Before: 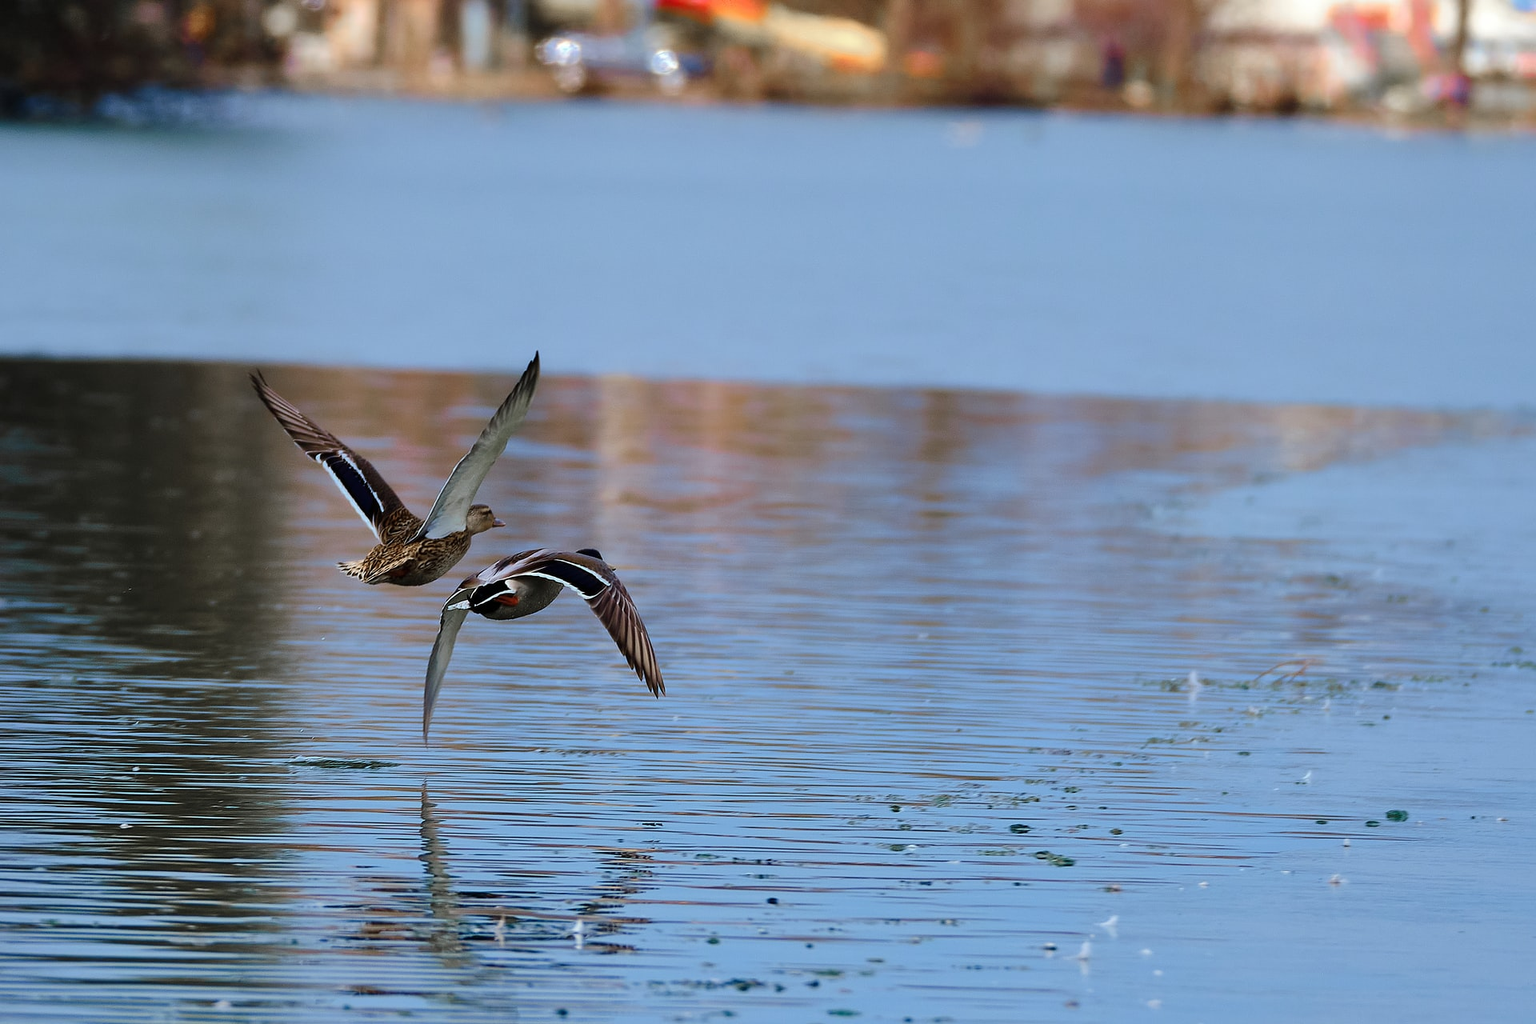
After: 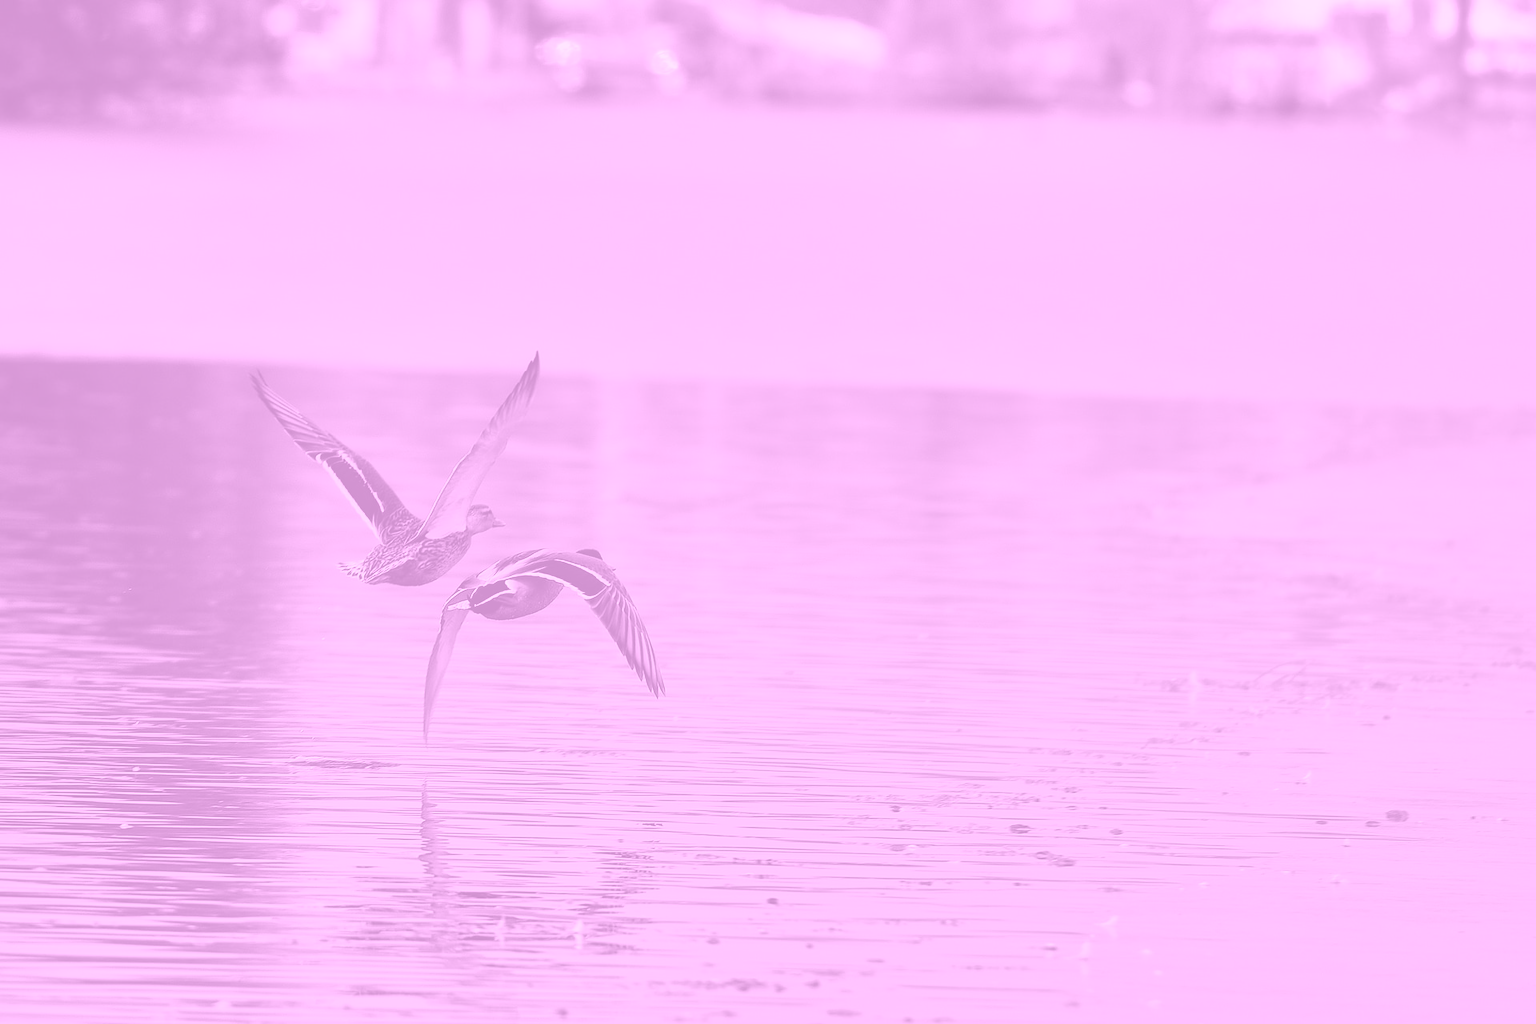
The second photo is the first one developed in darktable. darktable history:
shadows and highlights: shadows 20.91, highlights -82.73, soften with gaussian
colorize: hue 331.2°, saturation 75%, source mix 30.28%, lightness 70.52%, version 1
